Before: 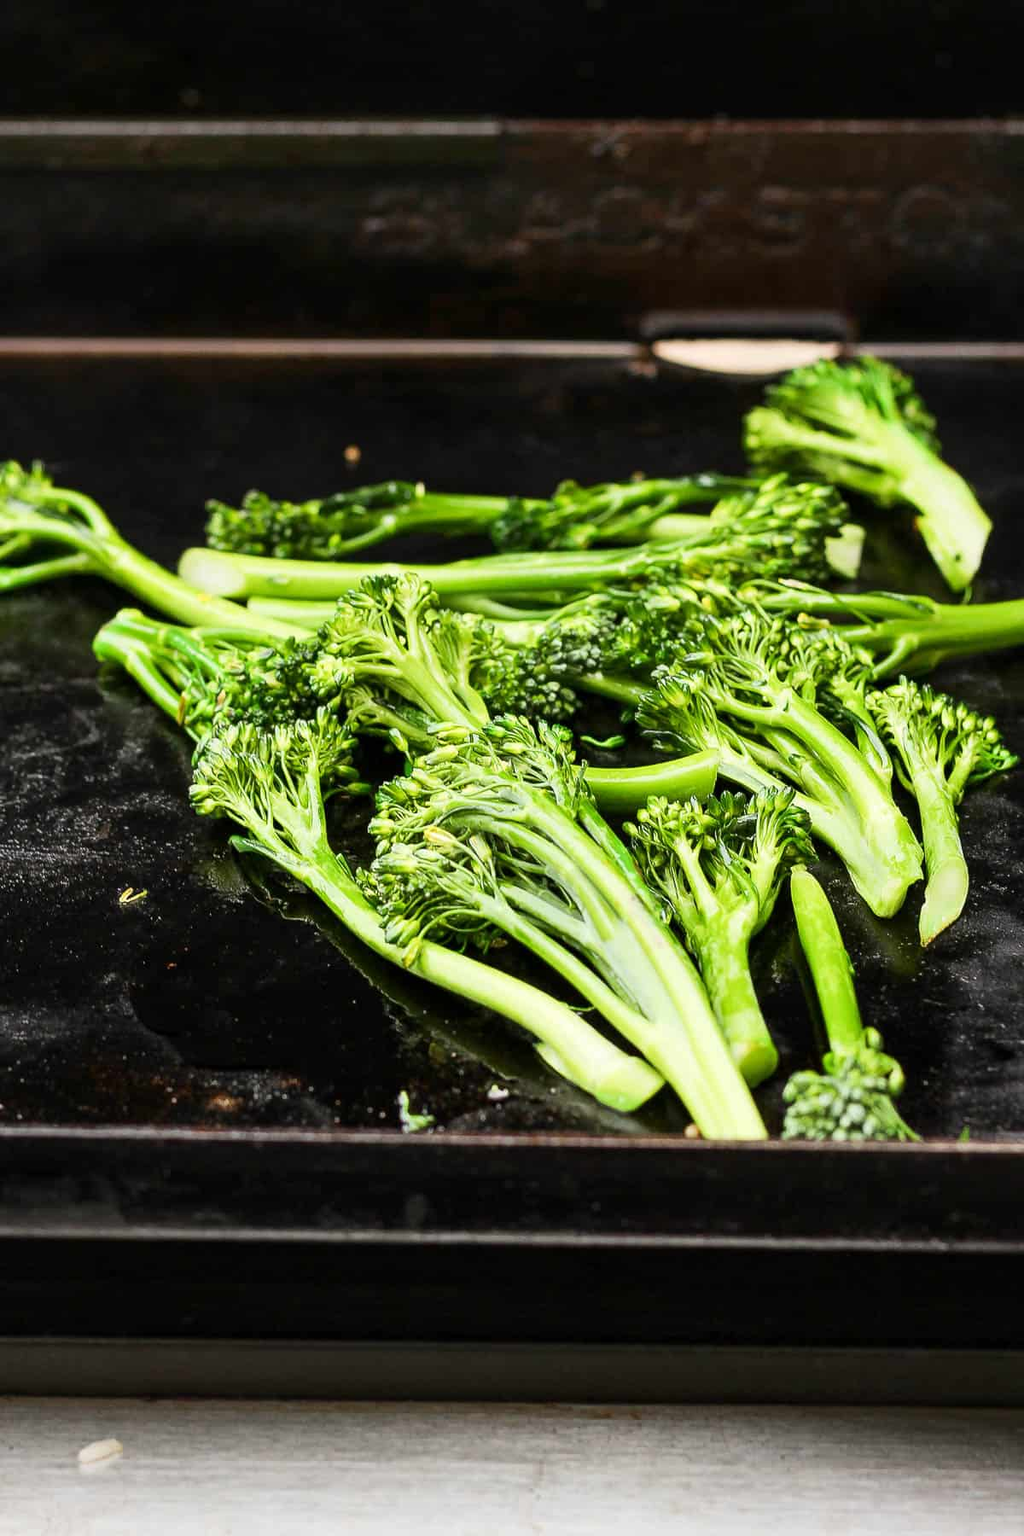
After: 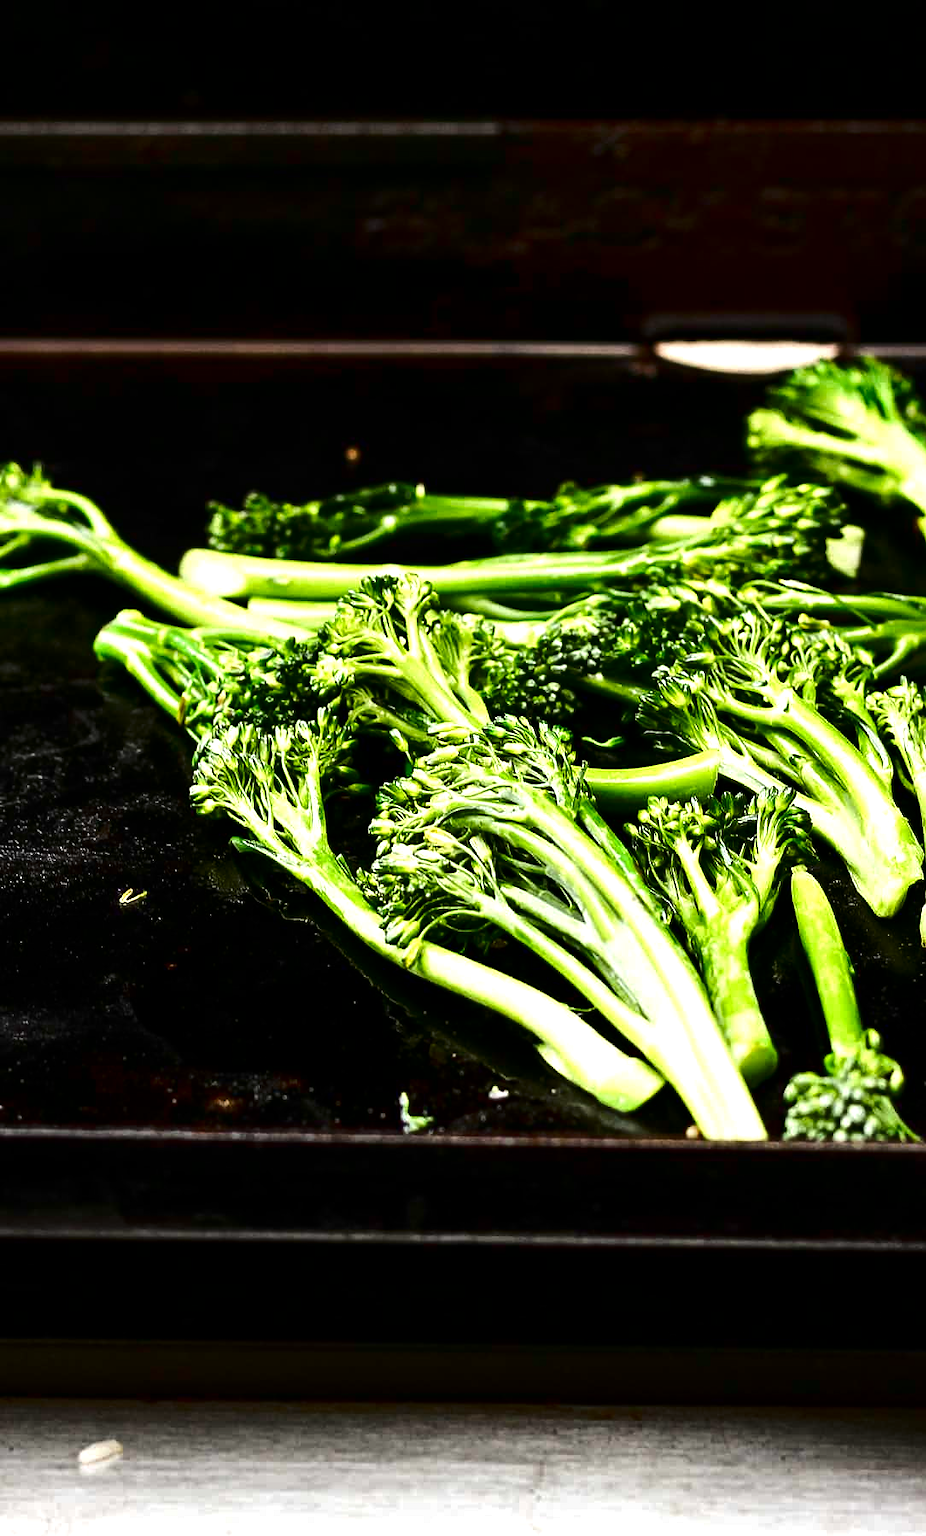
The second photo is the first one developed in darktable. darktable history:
tone curve: curves: ch0 [(0, 0) (0.183, 0.152) (0.571, 0.594) (1, 1)]; ch1 [(0, 0) (0.394, 0.307) (0.5, 0.5) (0.586, 0.597) (0.625, 0.647) (1, 1)]; ch2 [(0, 0) (0.5, 0.5) (0.604, 0.616) (1, 1)], color space Lab, linked channels, preserve colors none
contrast brightness saturation: brightness -0.515
exposure: black level correction 0, exposure 0.498 EV, compensate highlight preservation false
crop: right 9.519%, bottom 0.034%
